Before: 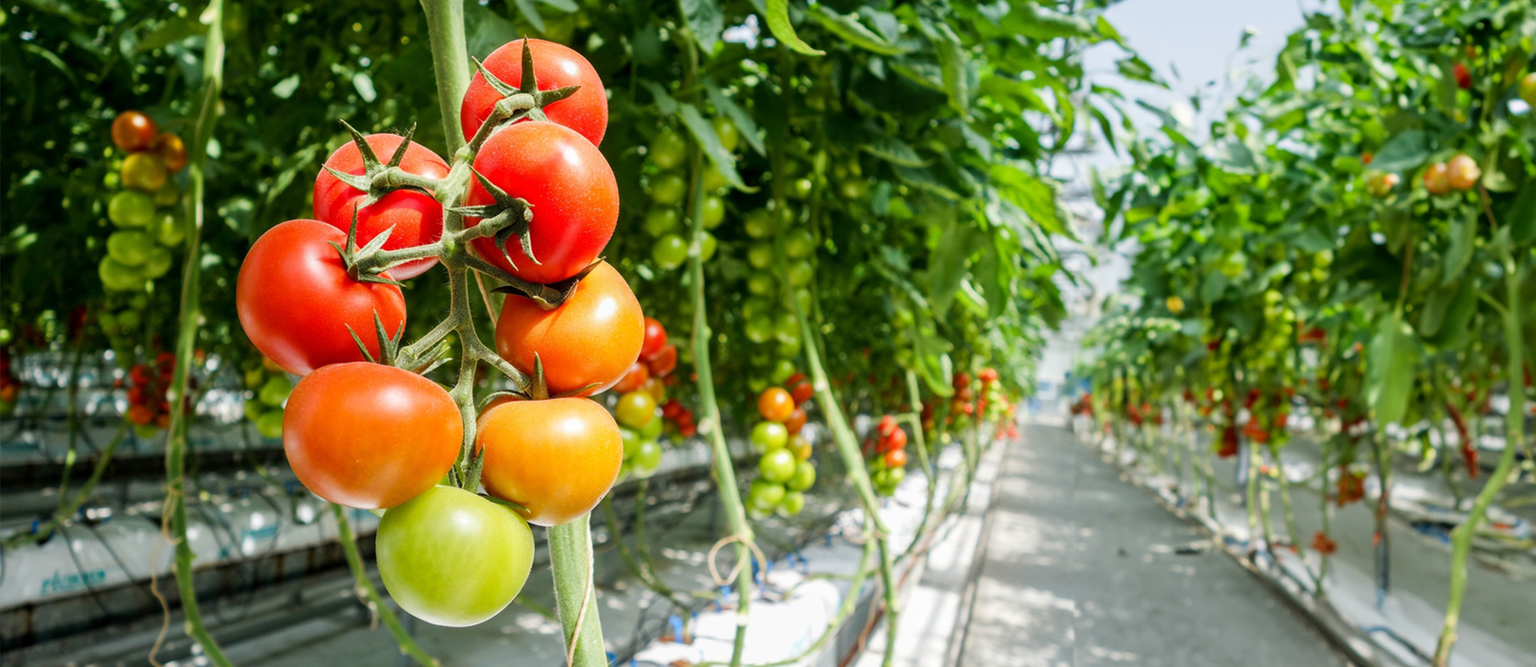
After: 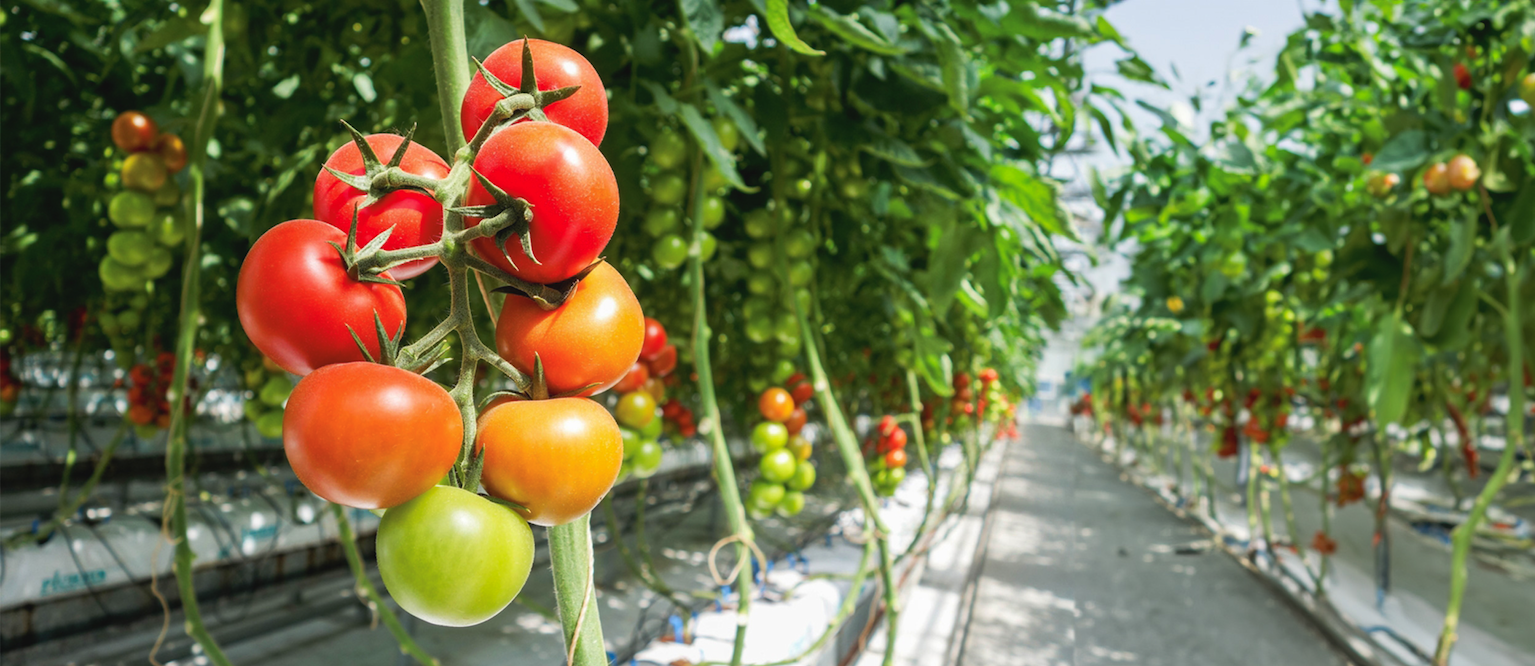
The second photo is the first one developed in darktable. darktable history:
tone curve: curves: ch0 [(0.001, 0.042) (0.128, 0.16) (0.452, 0.42) (0.603, 0.566) (0.754, 0.733) (1, 1)]; ch1 [(0, 0) (0.325, 0.327) (0.412, 0.441) (0.473, 0.466) (0.5, 0.499) (0.549, 0.558) (0.617, 0.625) (0.713, 0.7) (1, 1)]; ch2 [(0, 0) (0.386, 0.397) (0.445, 0.47) (0.505, 0.498) (0.529, 0.524) (0.574, 0.569) (0.652, 0.641) (1, 1)], preserve colors none
